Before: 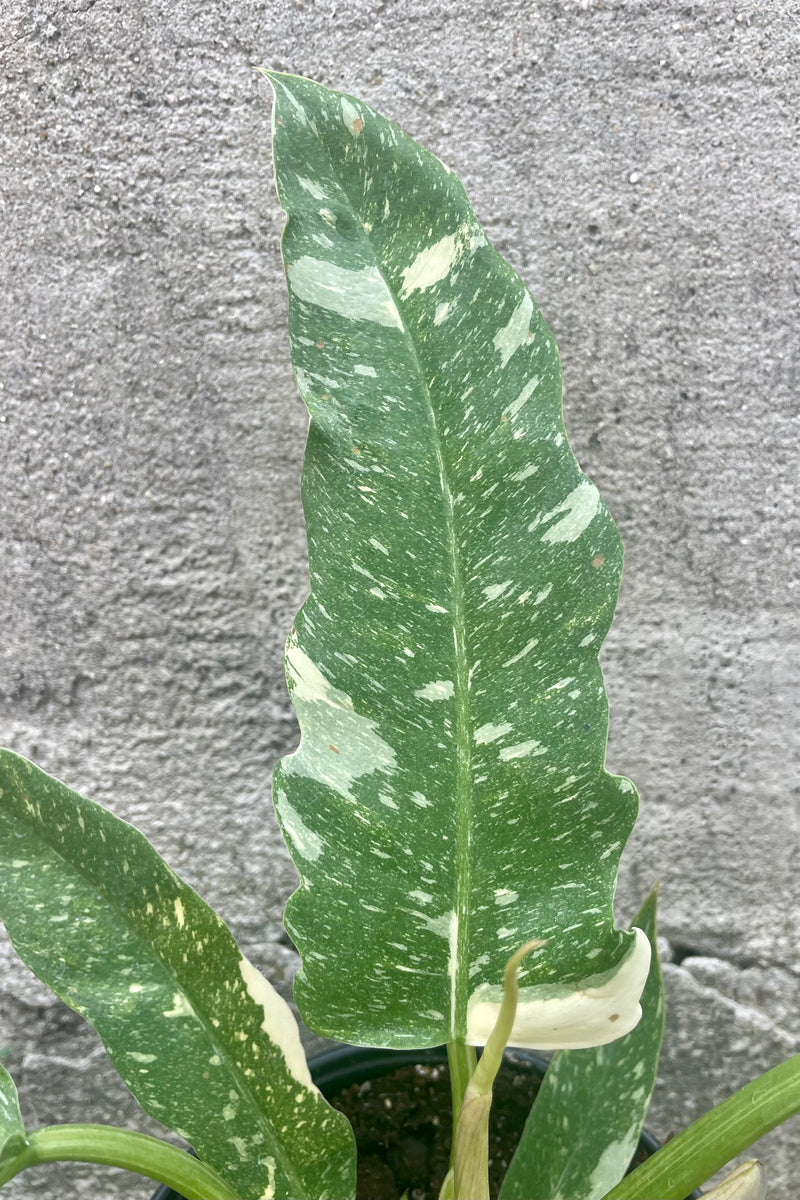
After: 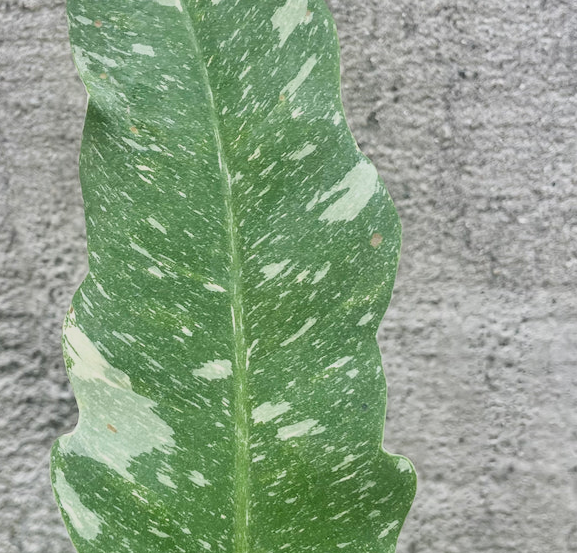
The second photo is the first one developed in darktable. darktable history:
filmic rgb: black relative exposure -7.7 EV, white relative exposure 4.41 EV, target black luminance 0%, hardness 3.75, latitude 50.81%, contrast 1.064, highlights saturation mix 8.68%, shadows ↔ highlights balance -0.213%
crop and rotate: left 27.8%, top 26.813%, bottom 27.081%
